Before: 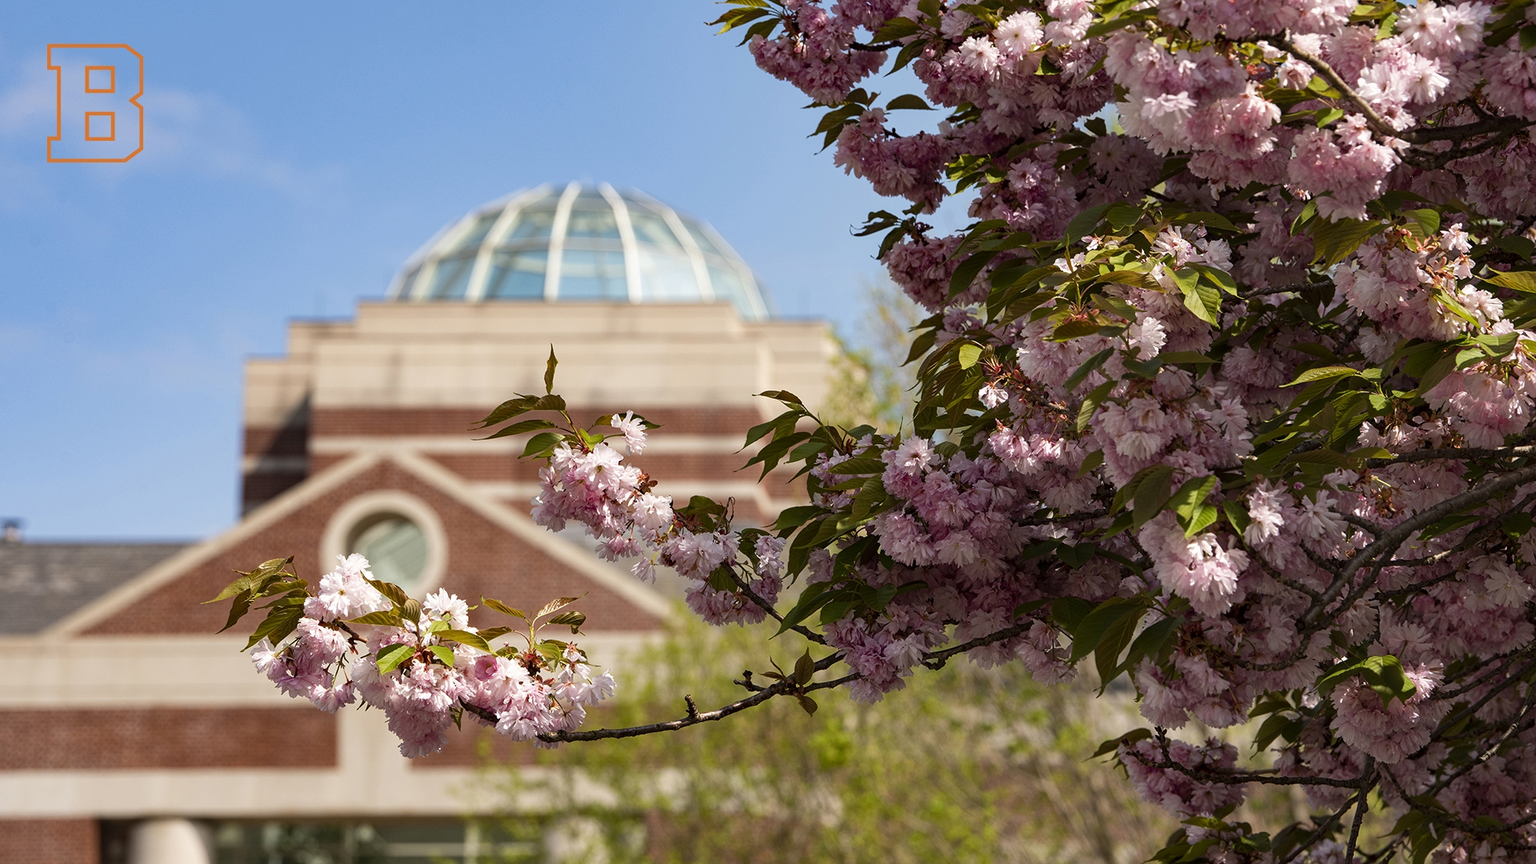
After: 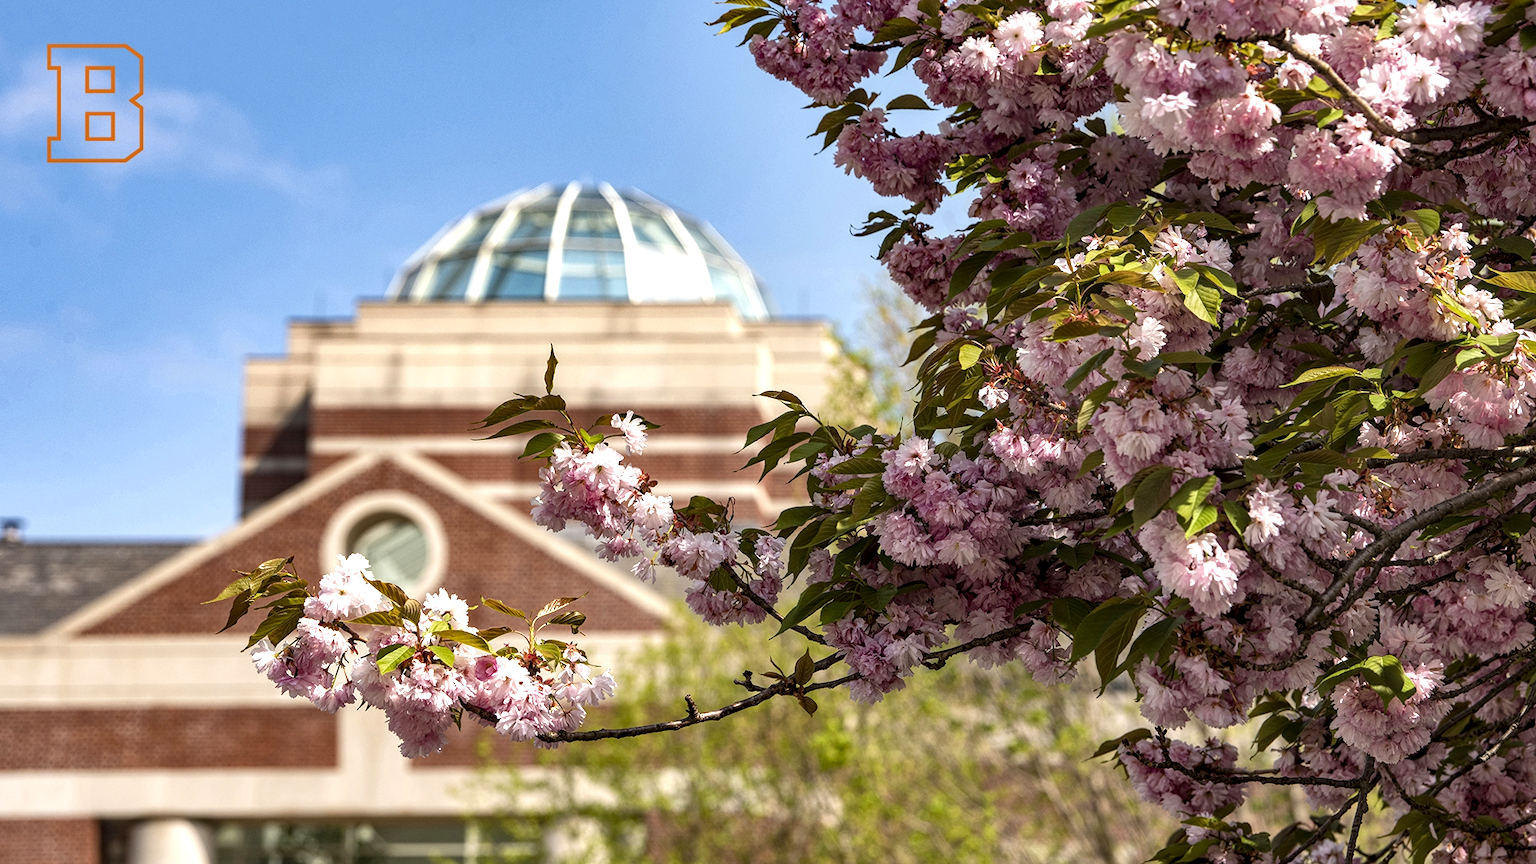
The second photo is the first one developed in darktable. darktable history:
shadows and highlights: soften with gaussian
local contrast: detail 130%
exposure: black level correction 0.001, exposure 0.498 EV, compensate exposure bias true, compensate highlight preservation false
